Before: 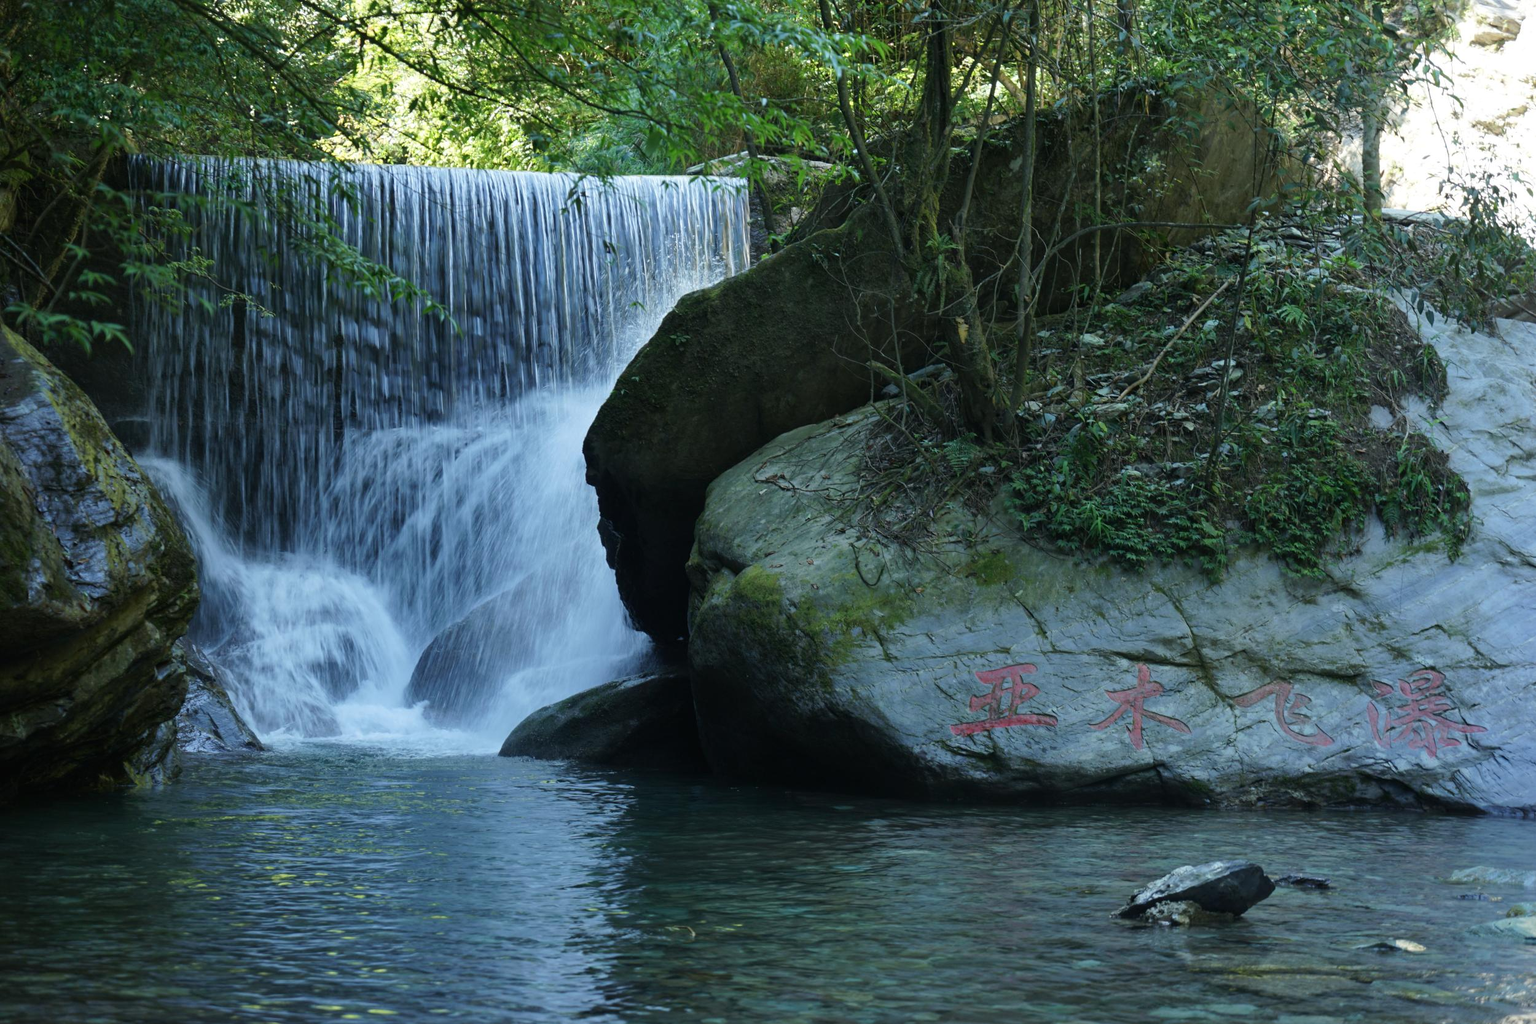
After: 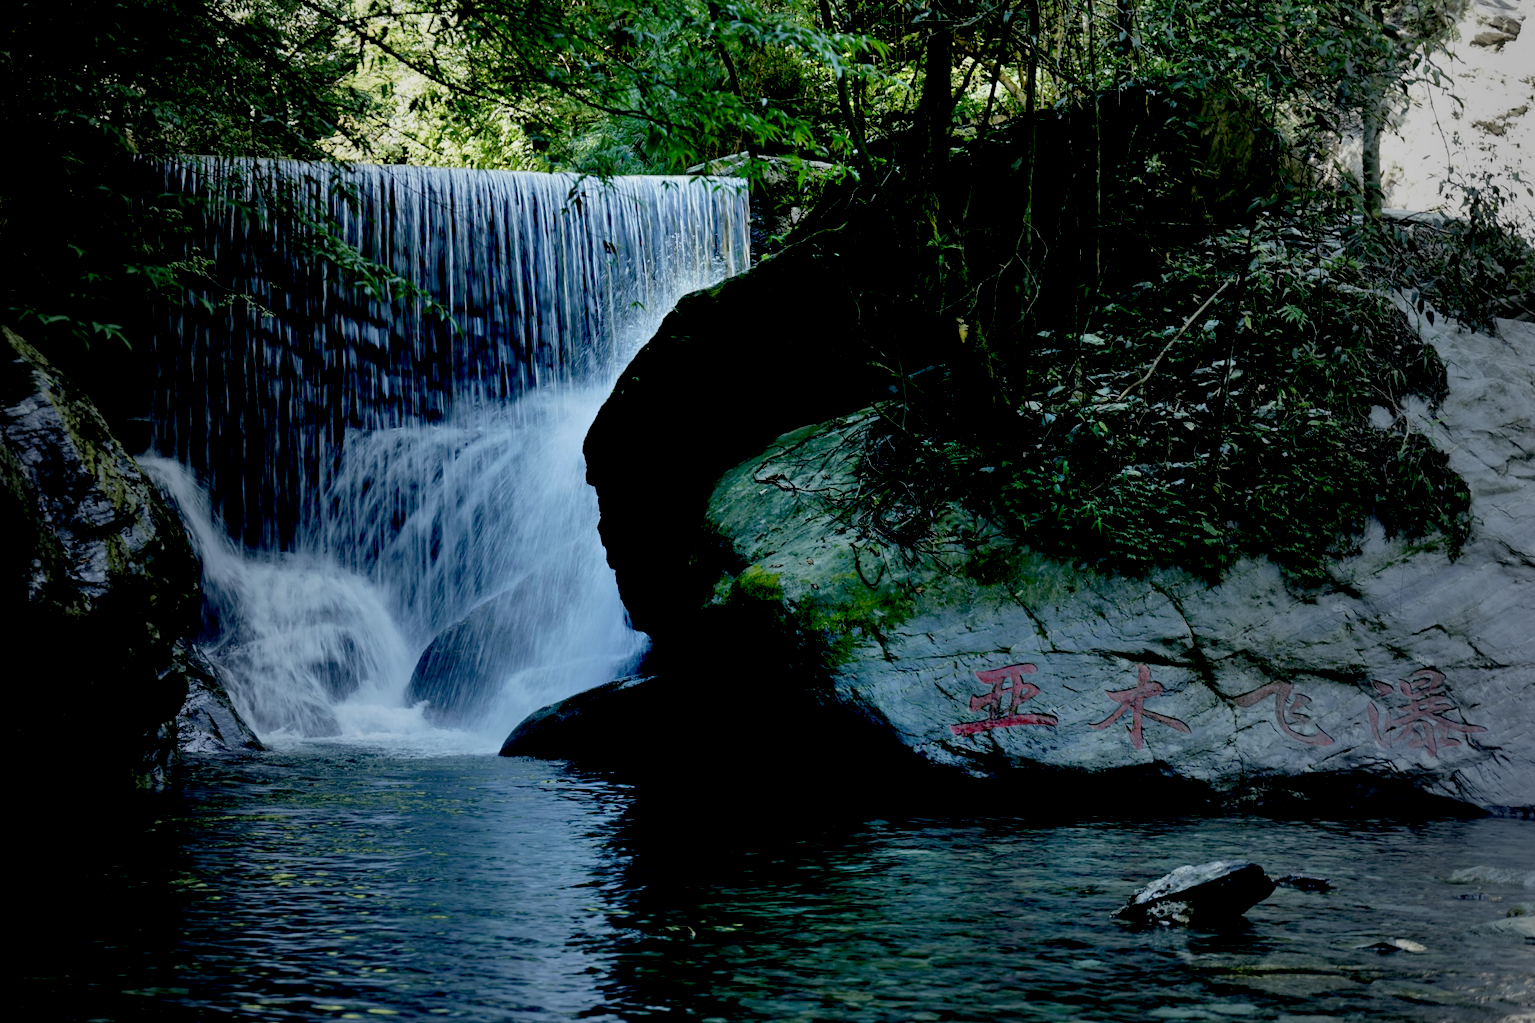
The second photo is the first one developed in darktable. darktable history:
vignetting: fall-off start 18.27%, fall-off radius 137.59%, width/height ratio 0.625, shape 0.598
shadows and highlights: shadows 23.03, highlights -48.76, soften with gaussian
exposure: black level correction 0.056, exposure -0.03 EV, compensate highlight preservation false
